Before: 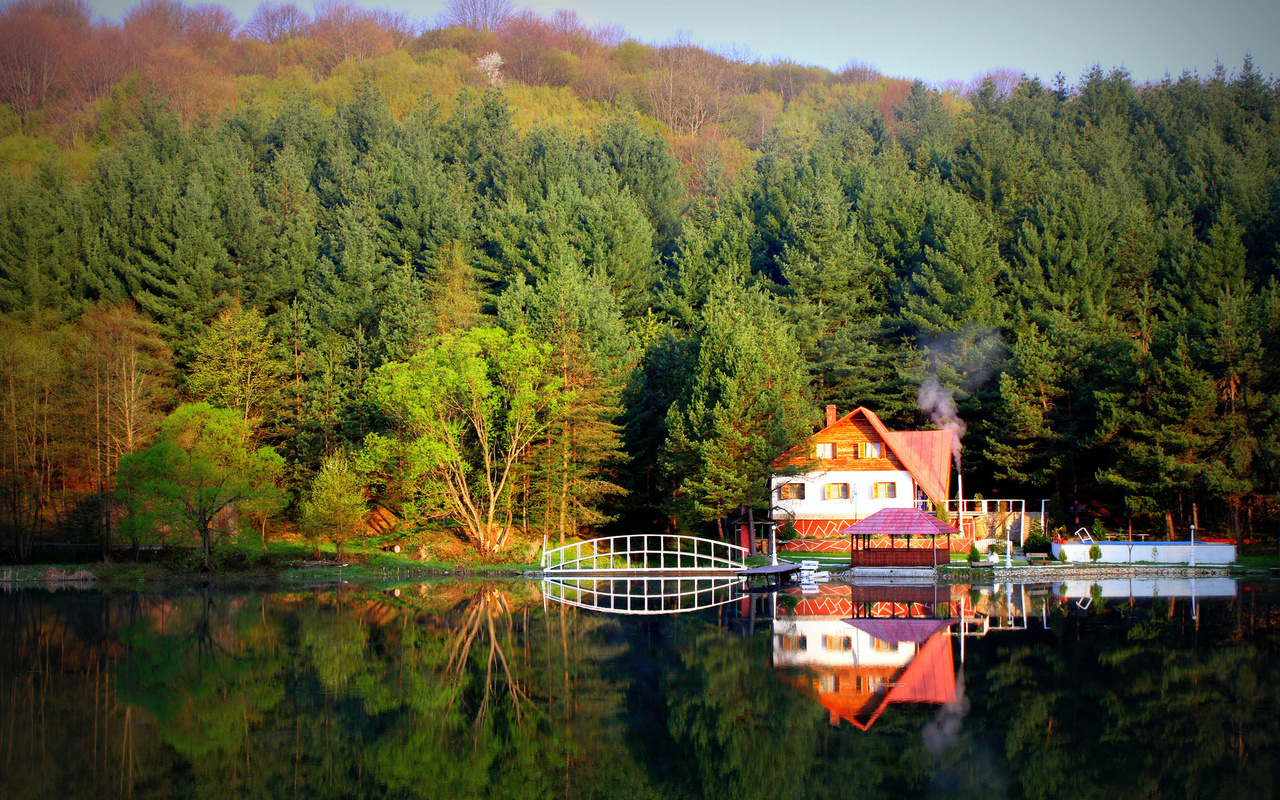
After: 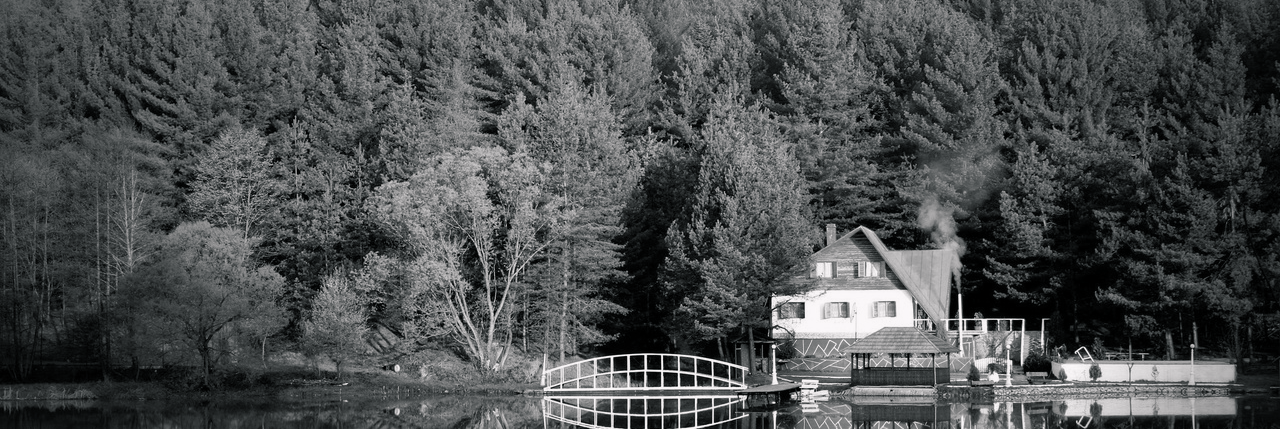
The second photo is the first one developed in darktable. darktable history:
color balance rgb: shadows lift › chroma 2.004%, shadows lift › hue 216.86°, highlights gain › chroma 0.29%, highlights gain › hue 332.69°, perceptual saturation grading › global saturation 1.001%, perceptual saturation grading › highlights -2.362%, perceptual saturation grading › mid-tones 3.489%, perceptual saturation grading › shadows 7.171%, global vibrance 20%
color calibration: output gray [0.267, 0.423, 0.261, 0], illuminant custom, x 0.368, y 0.373, temperature 4332.27 K
crop and rotate: top 22.731%, bottom 23.544%
